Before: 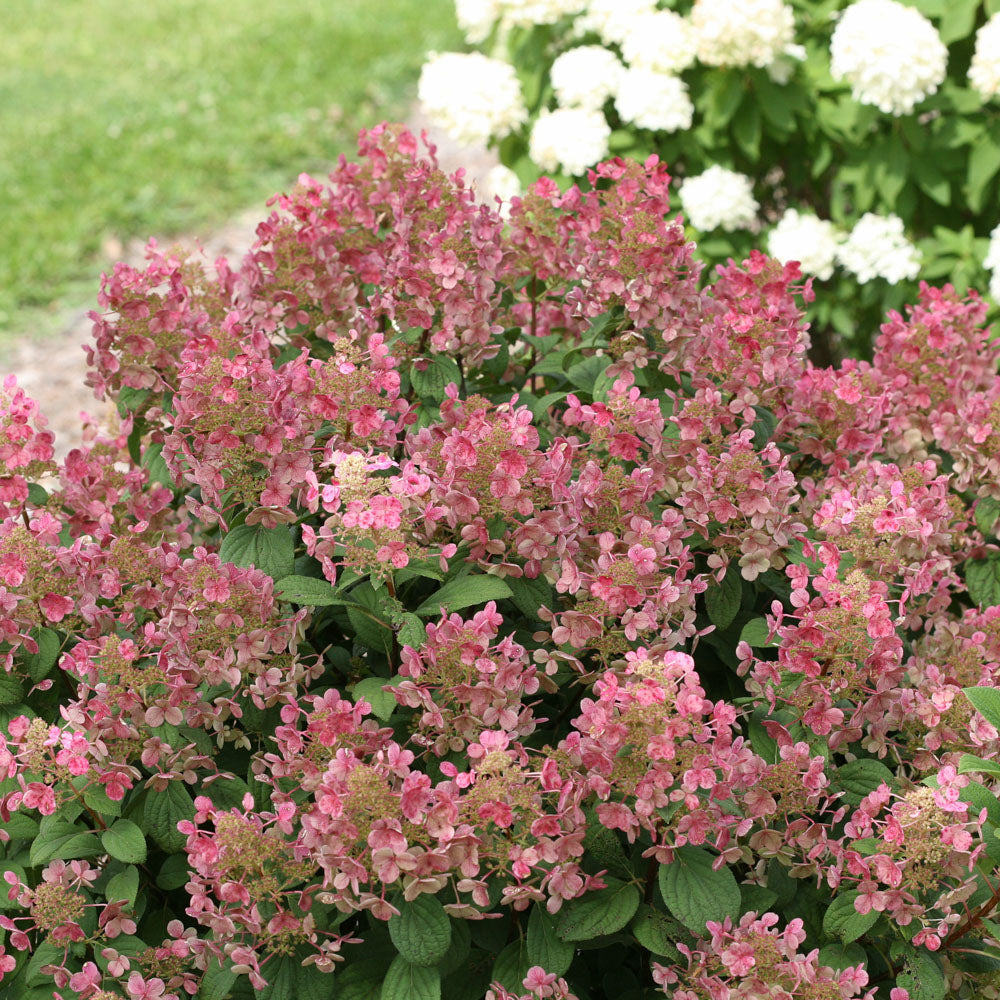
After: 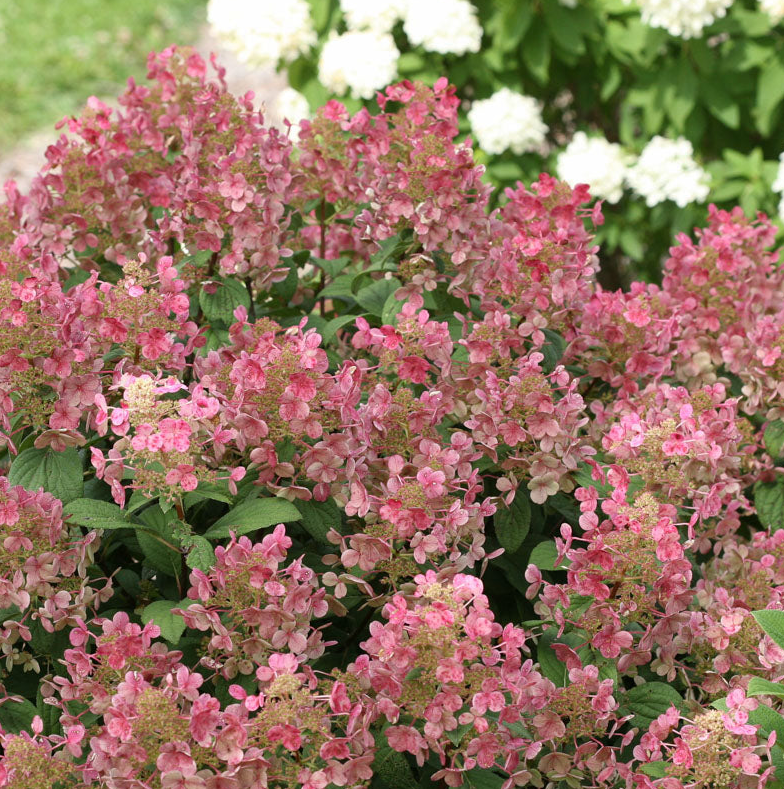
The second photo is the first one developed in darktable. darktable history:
crop and rotate: left 21.158%, top 7.742%, right 0.4%, bottom 13.285%
